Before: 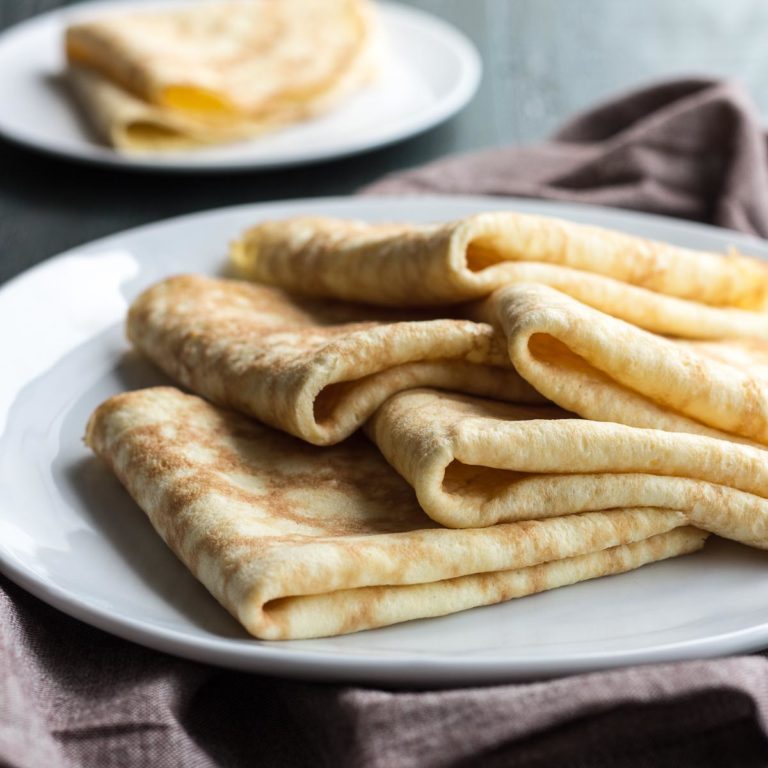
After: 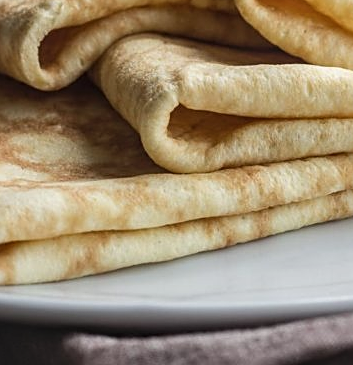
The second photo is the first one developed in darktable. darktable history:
crop: left 35.881%, top 46.24%, right 18.103%, bottom 6.153%
contrast brightness saturation: contrast -0.098, saturation -0.093
local contrast: on, module defaults
sharpen: on, module defaults
